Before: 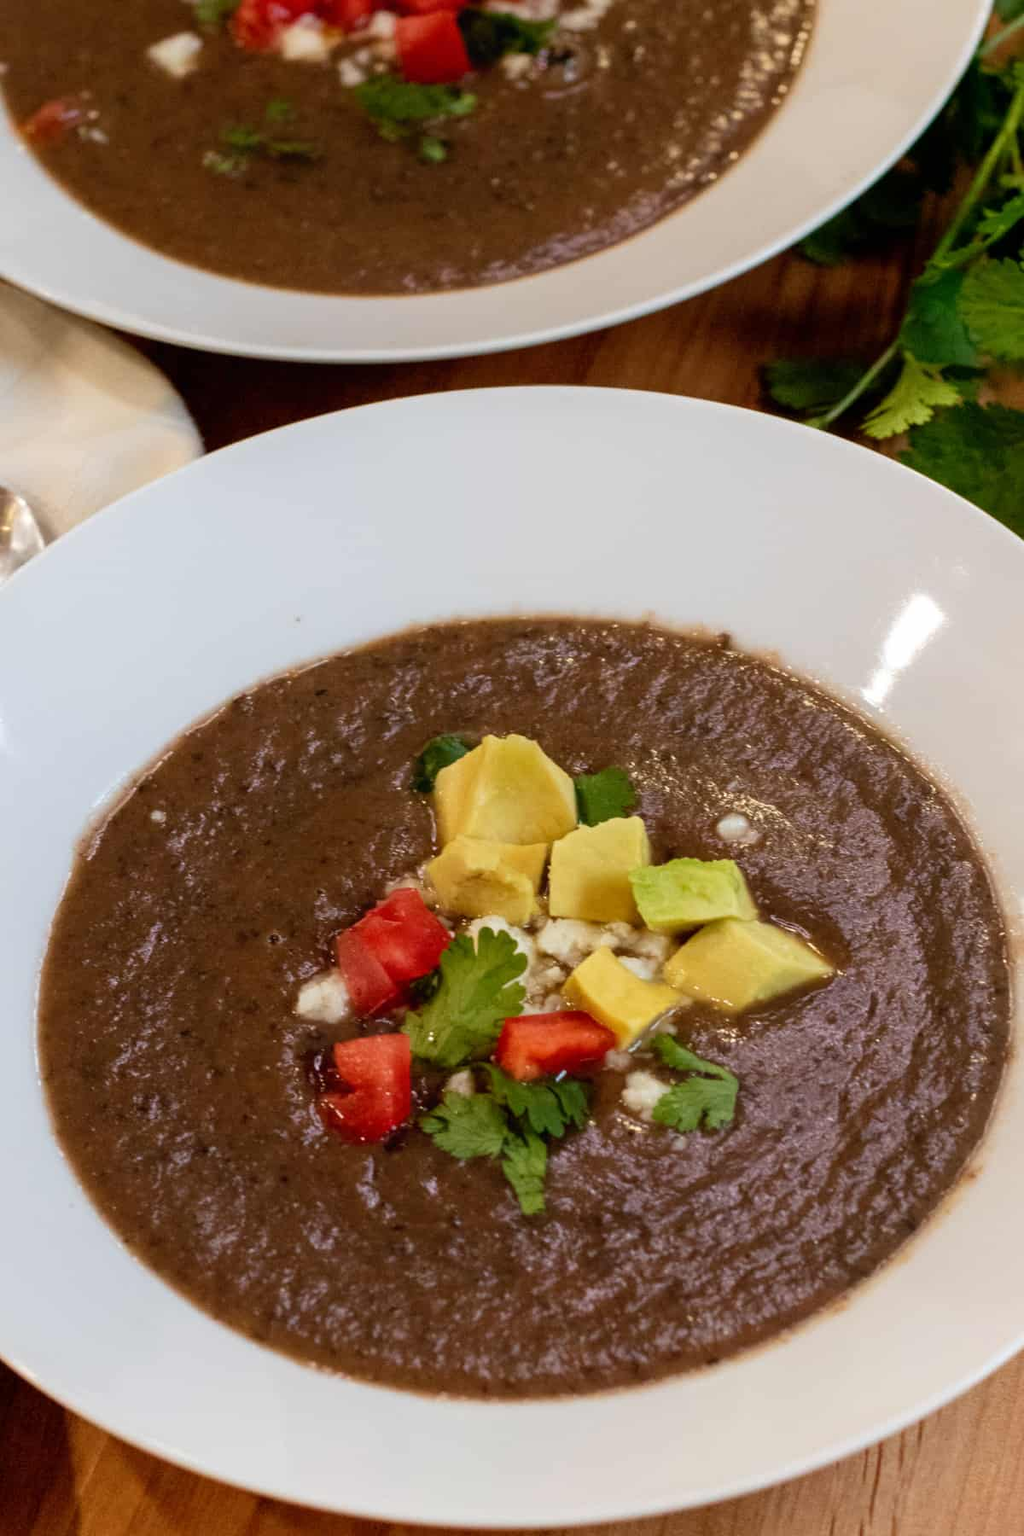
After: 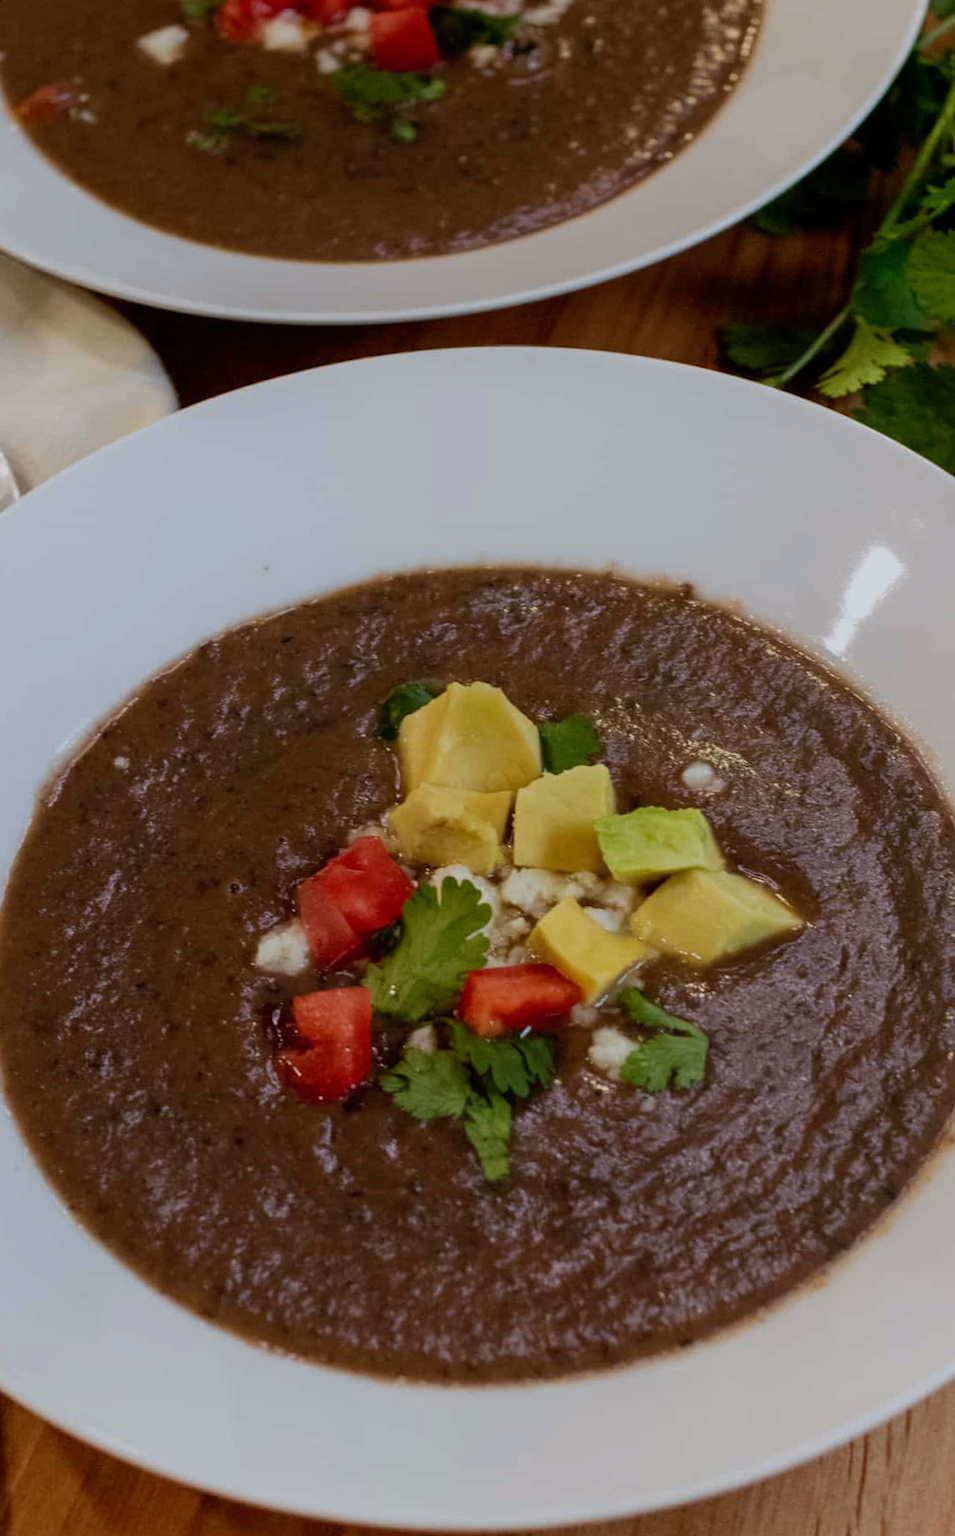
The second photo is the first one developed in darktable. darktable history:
exposure: exposure -0.582 EV, compensate highlight preservation false
rotate and perspective: rotation 0.215°, lens shift (vertical) -0.139, crop left 0.069, crop right 0.939, crop top 0.002, crop bottom 0.996
white balance: red 0.976, blue 1.04
